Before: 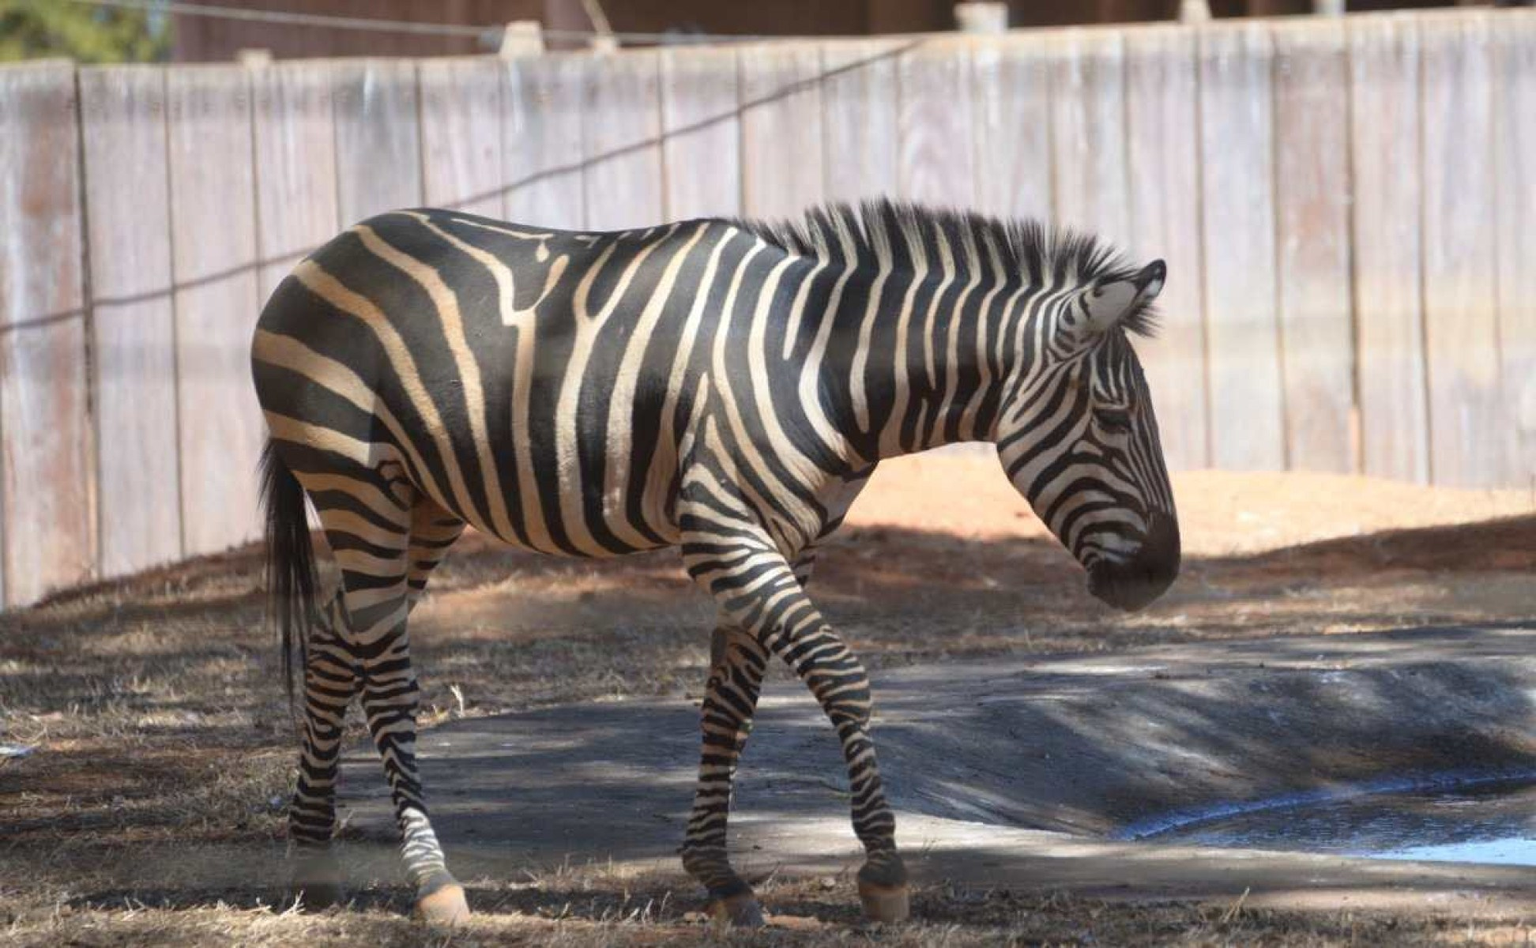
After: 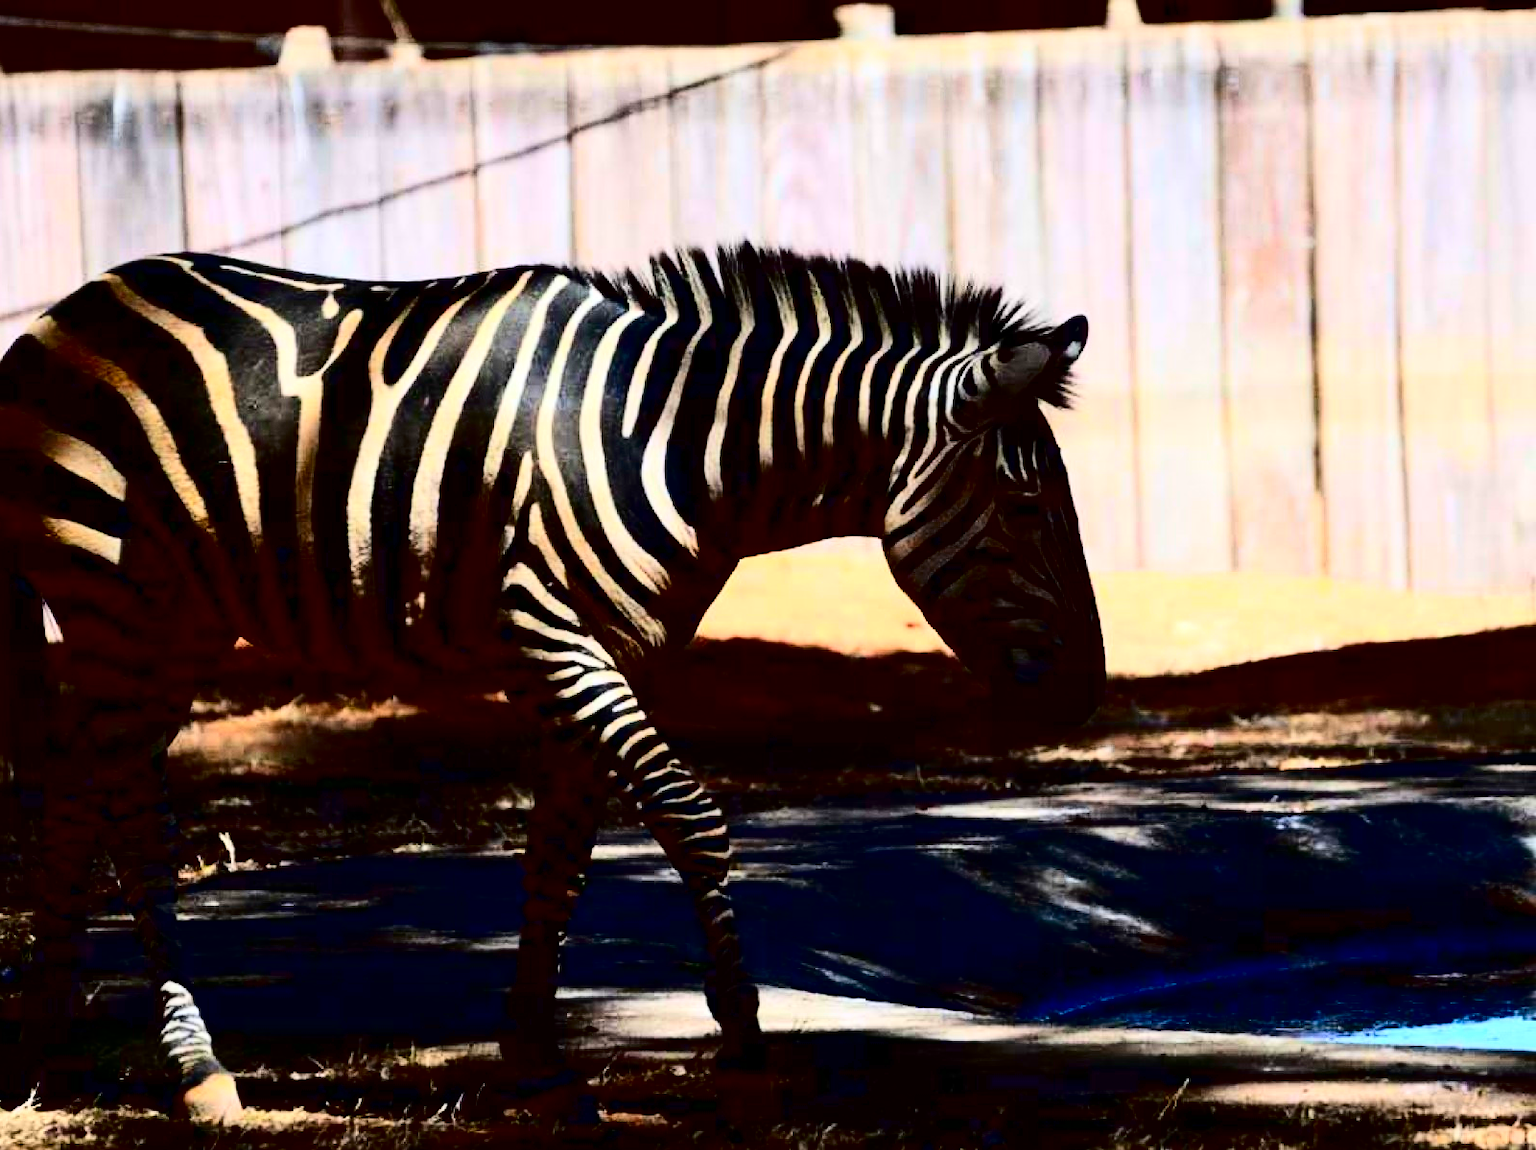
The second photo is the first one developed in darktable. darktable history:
crop: left 17.604%, bottom 0.035%
contrast brightness saturation: contrast 0.764, brightness -0.987, saturation 0.986
